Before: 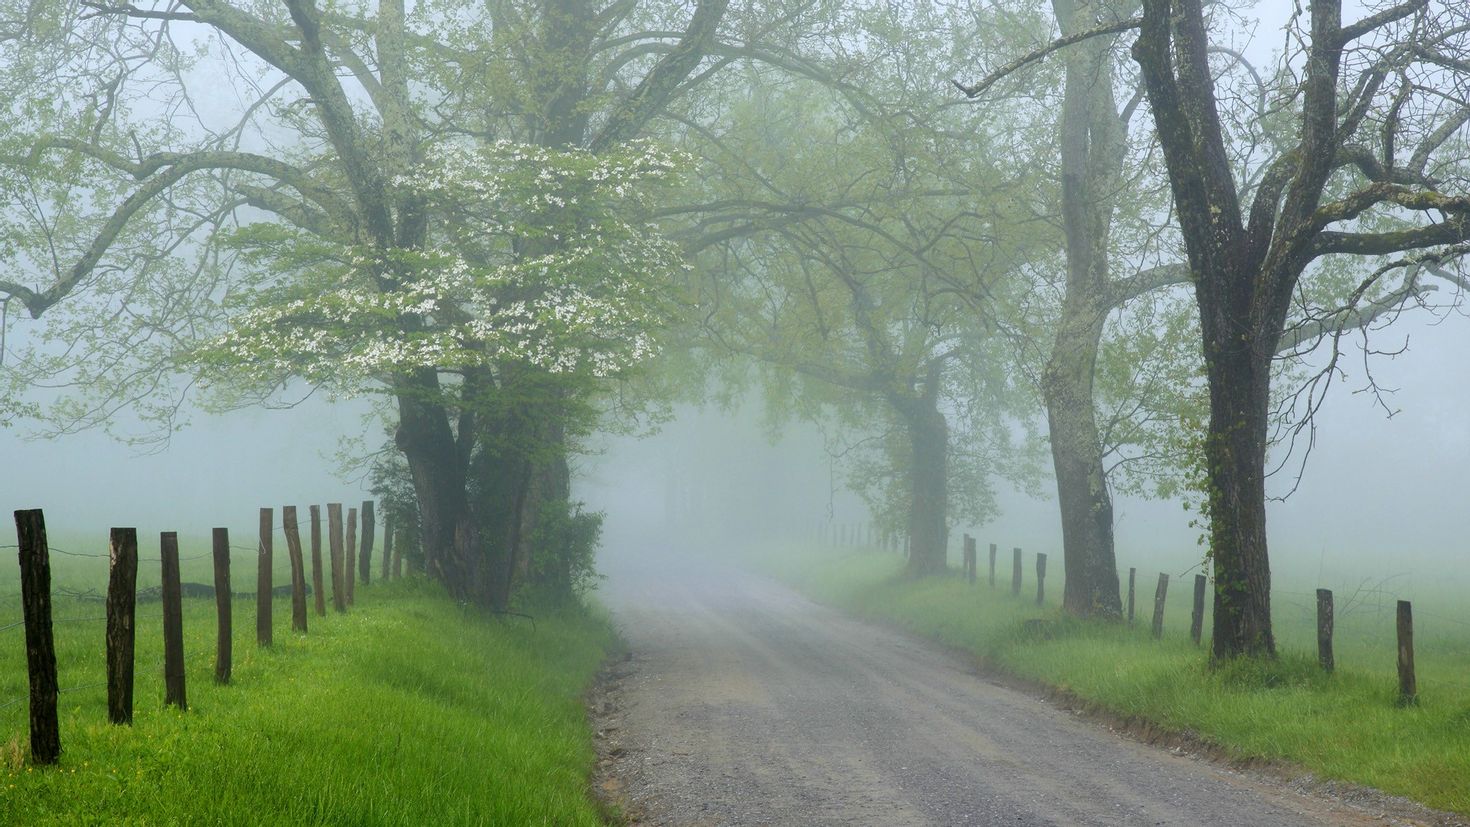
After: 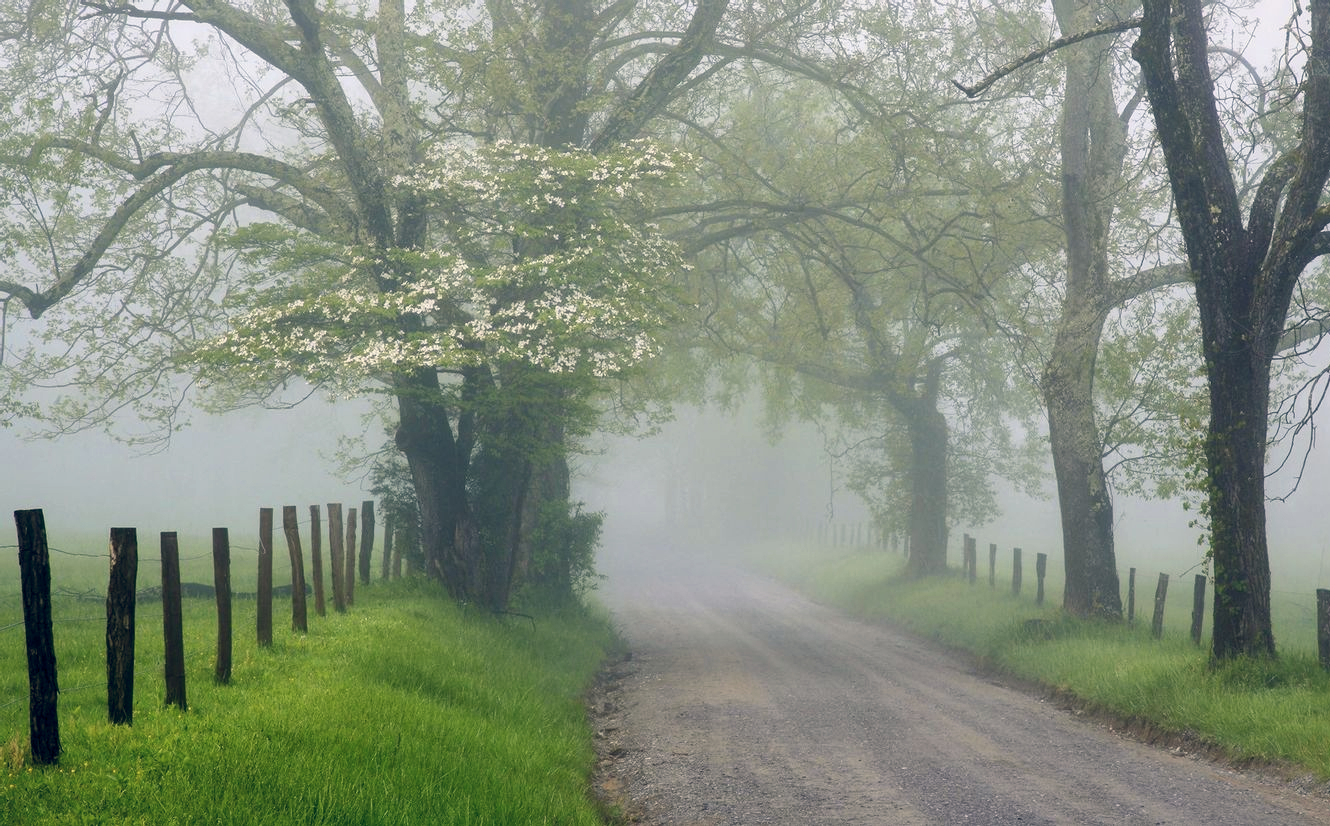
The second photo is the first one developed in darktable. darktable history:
local contrast: mode bilateral grid, contrast 20, coarseness 50, detail 132%, midtone range 0.2
color balance rgb: shadows lift › hue 87.51°, highlights gain › chroma 3.21%, highlights gain › hue 55.1°, global offset › chroma 0.15%, global offset › hue 253.66°, linear chroma grading › global chroma 0.5%
crop: right 9.509%, bottom 0.031%
